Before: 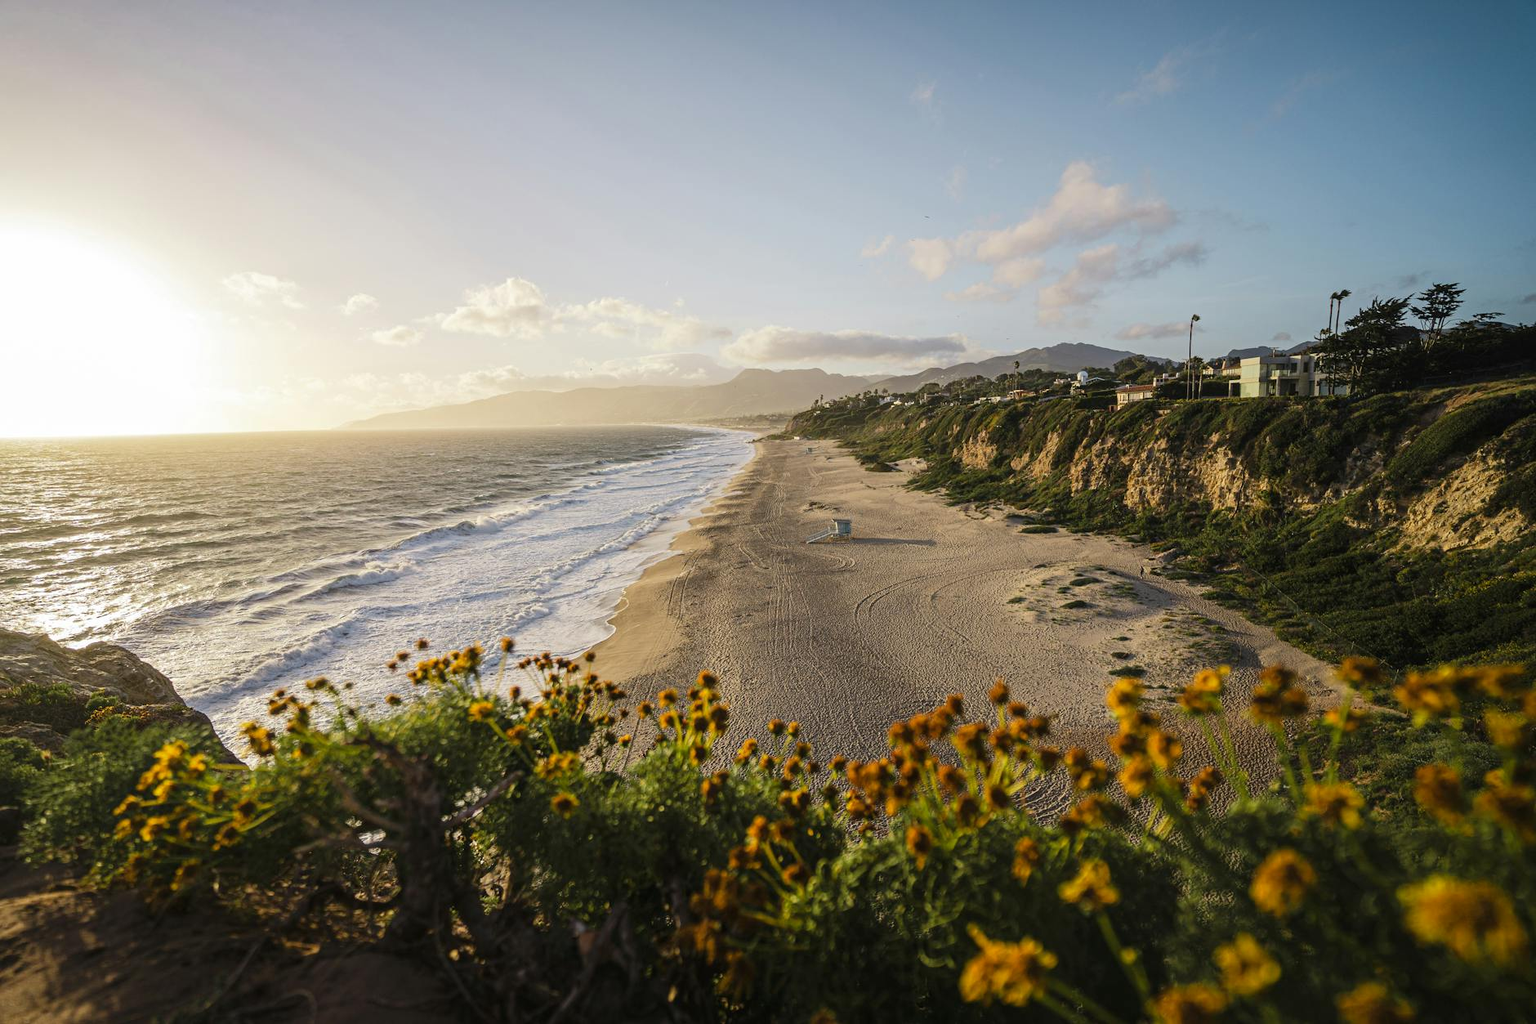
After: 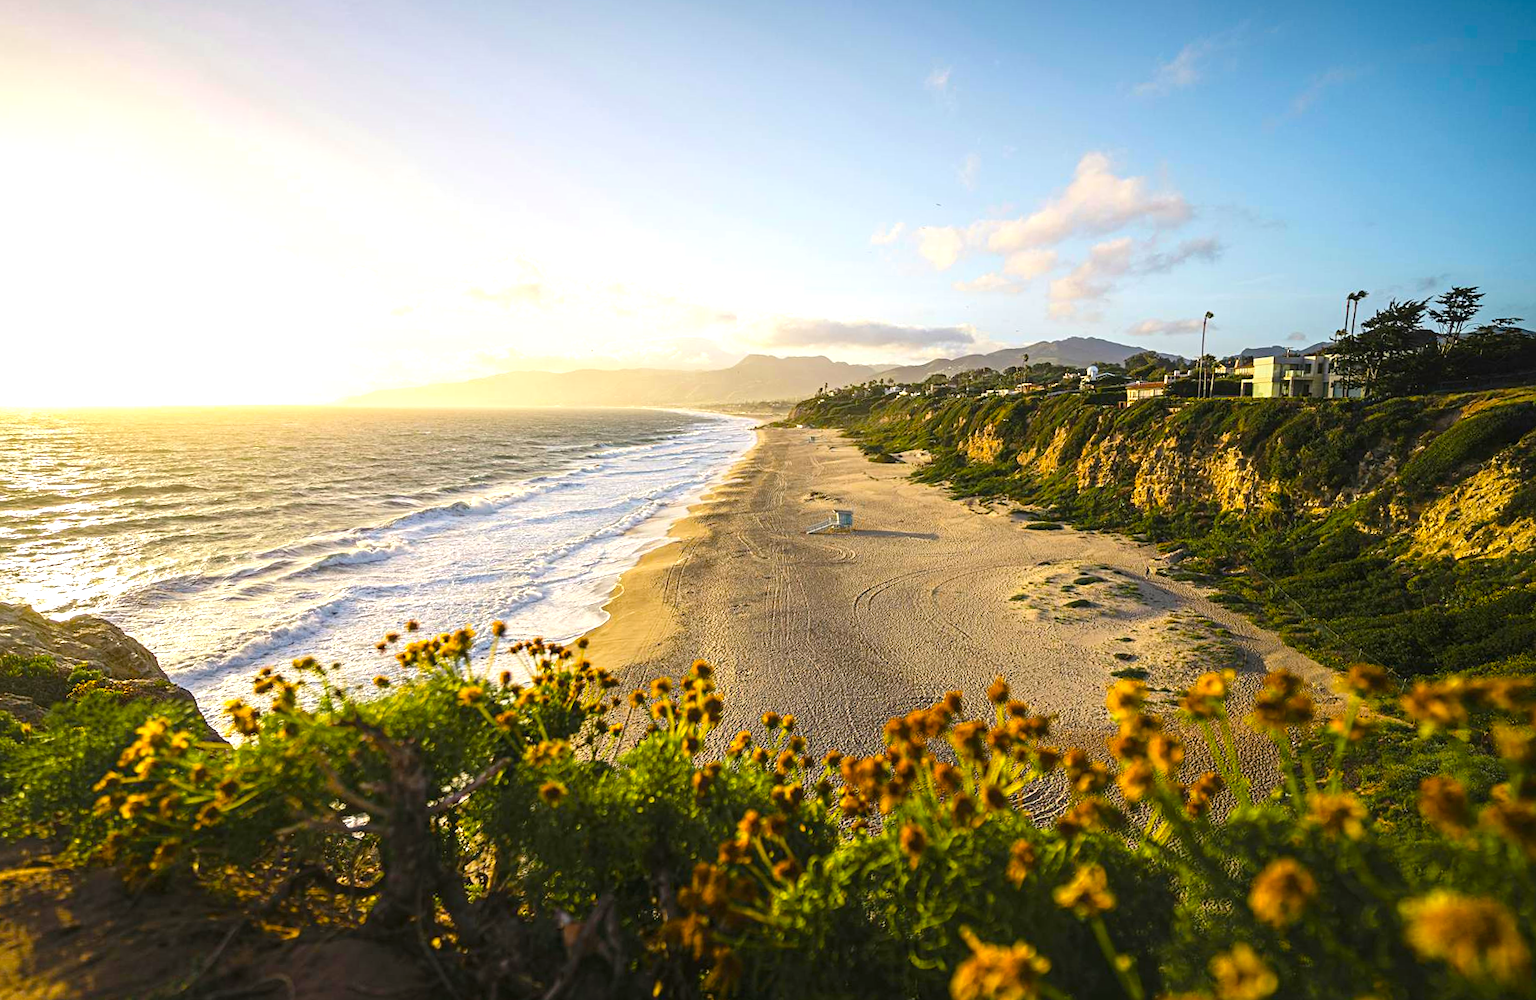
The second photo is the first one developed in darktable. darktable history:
color balance rgb: linear chroma grading › global chroma 15%, perceptual saturation grading › global saturation 30%
exposure: black level correction 0, exposure 0.7 EV, compensate exposure bias true, compensate highlight preservation false
rotate and perspective: rotation 1.57°, crop left 0.018, crop right 0.982, crop top 0.039, crop bottom 0.961
sharpen: amount 0.2
